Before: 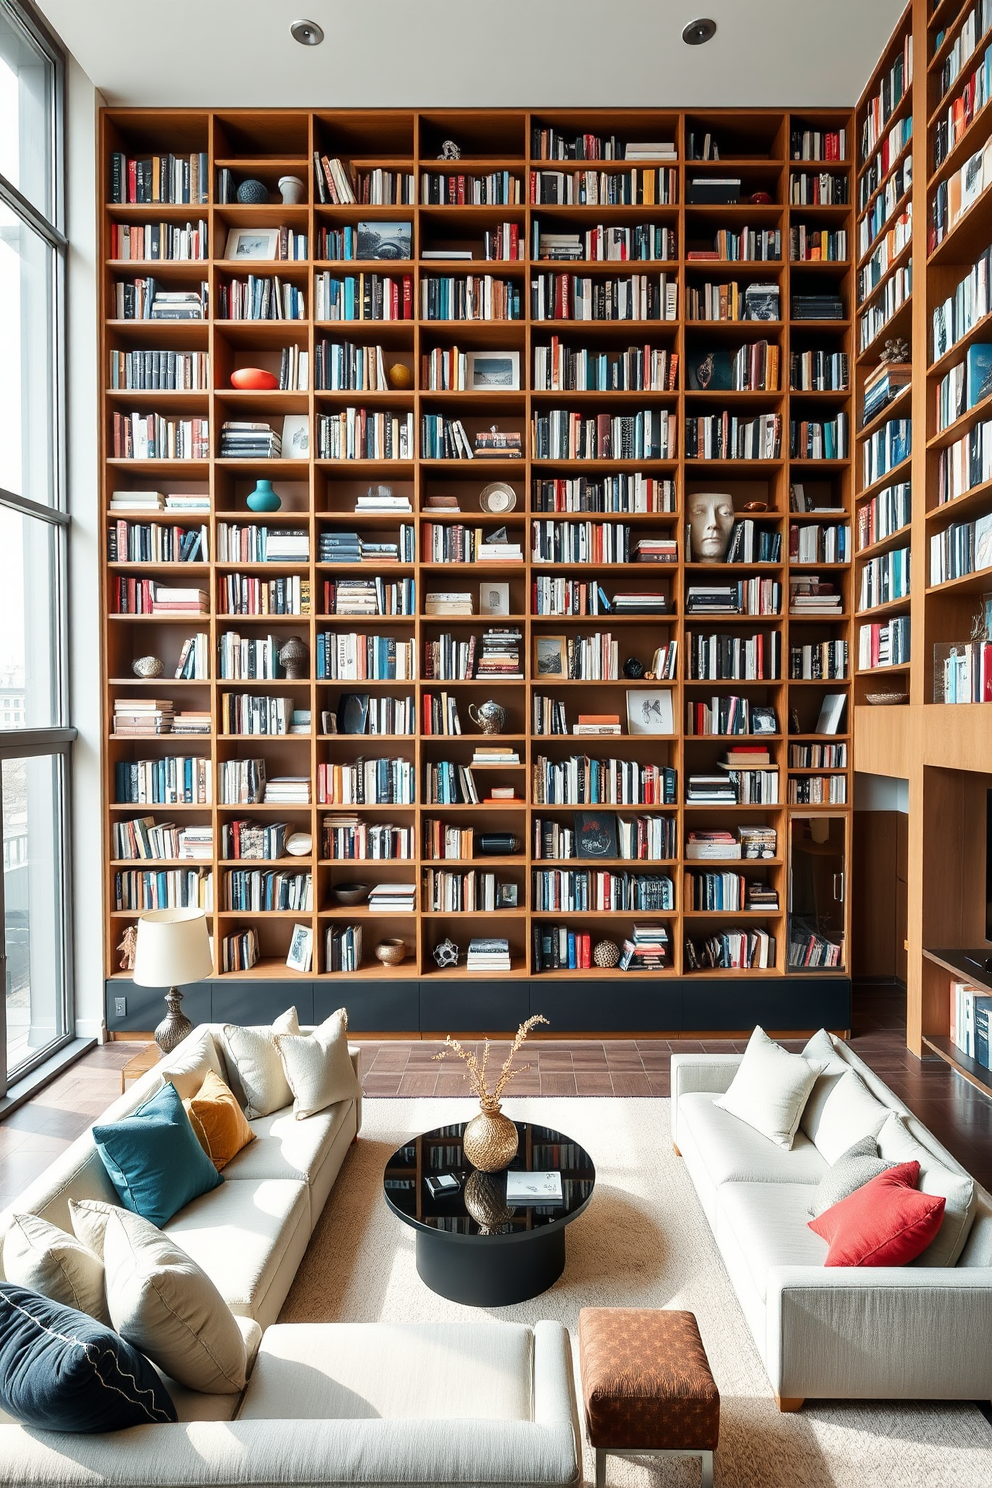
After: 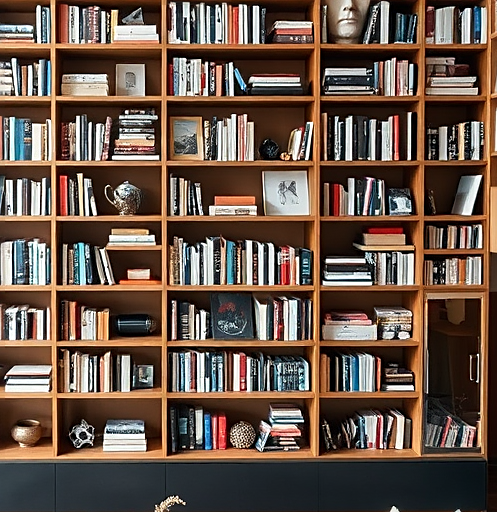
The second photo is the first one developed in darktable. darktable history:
sharpen: on, module defaults
crop: left 36.765%, top 34.941%, right 13.057%, bottom 30.641%
